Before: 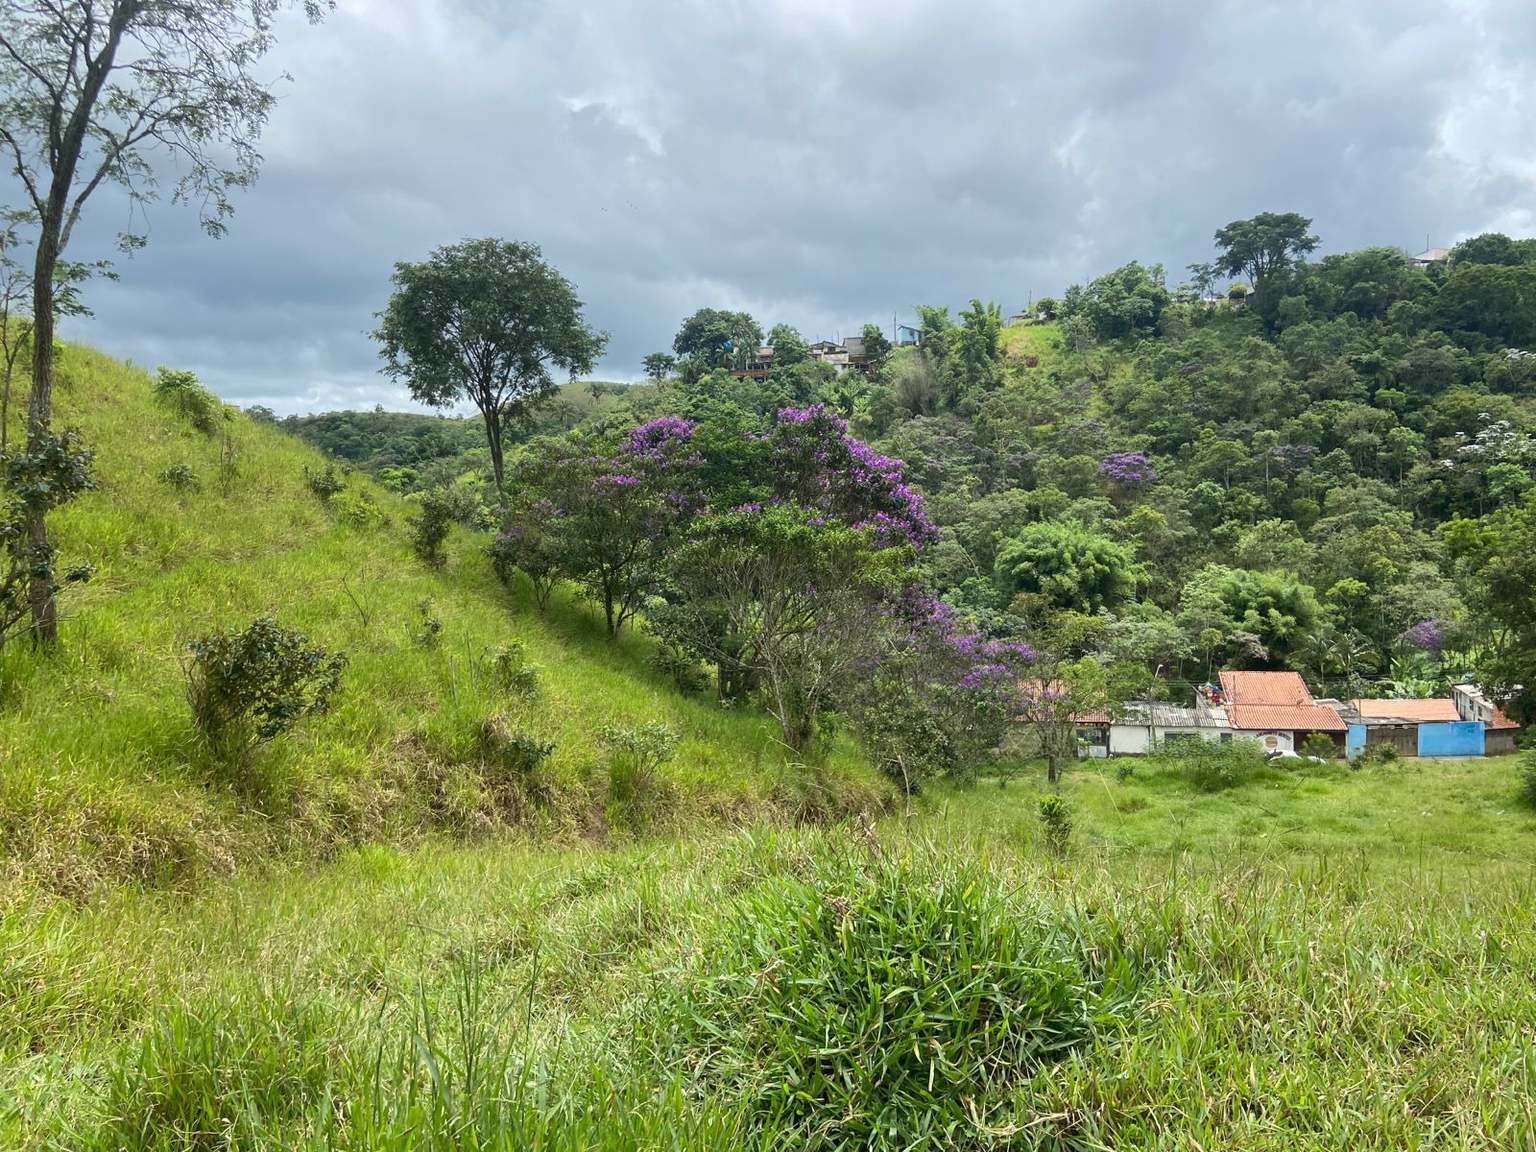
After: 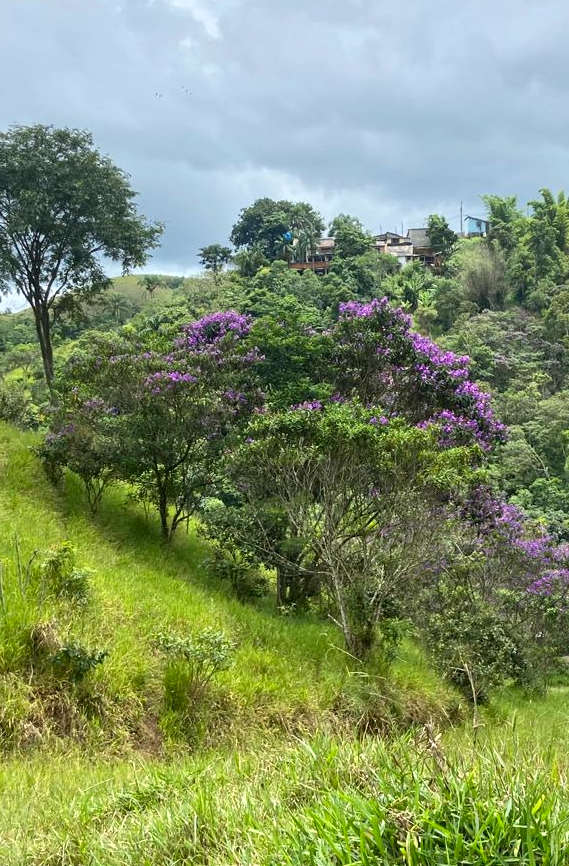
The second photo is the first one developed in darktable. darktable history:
crop and rotate: left 29.492%, top 10.298%, right 34.935%, bottom 17.464%
local contrast: mode bilateral grid, contrast 25, coarseness 50, detail 122%, midtone range 0.2
exposure: exposure 0.208 EV, compensate exposure bias true, compensate highlight preservation false
contrast brightness saturation: saturation 0.096
